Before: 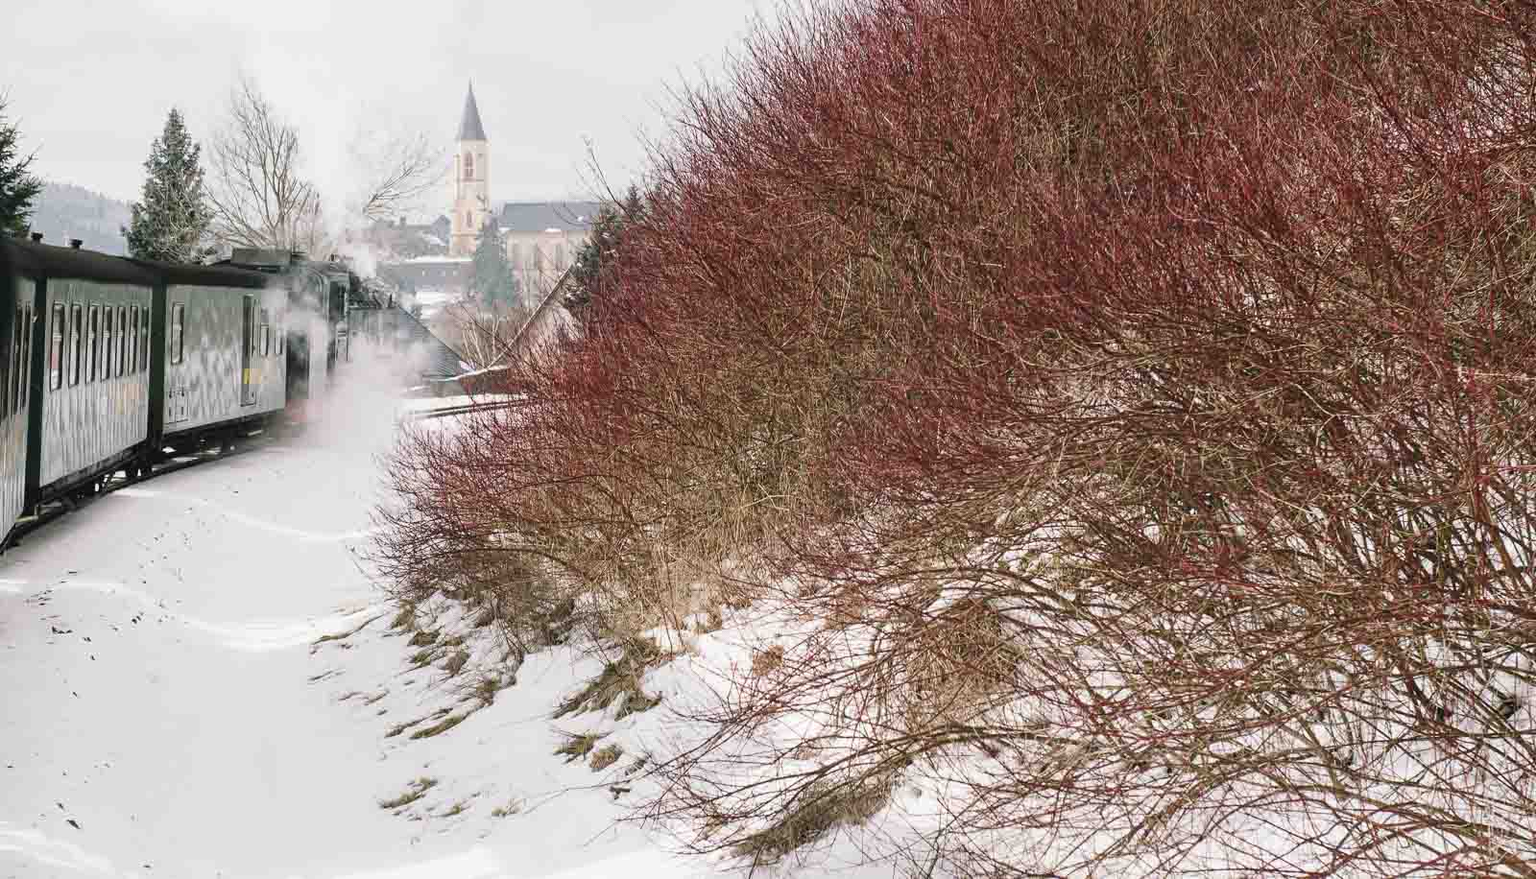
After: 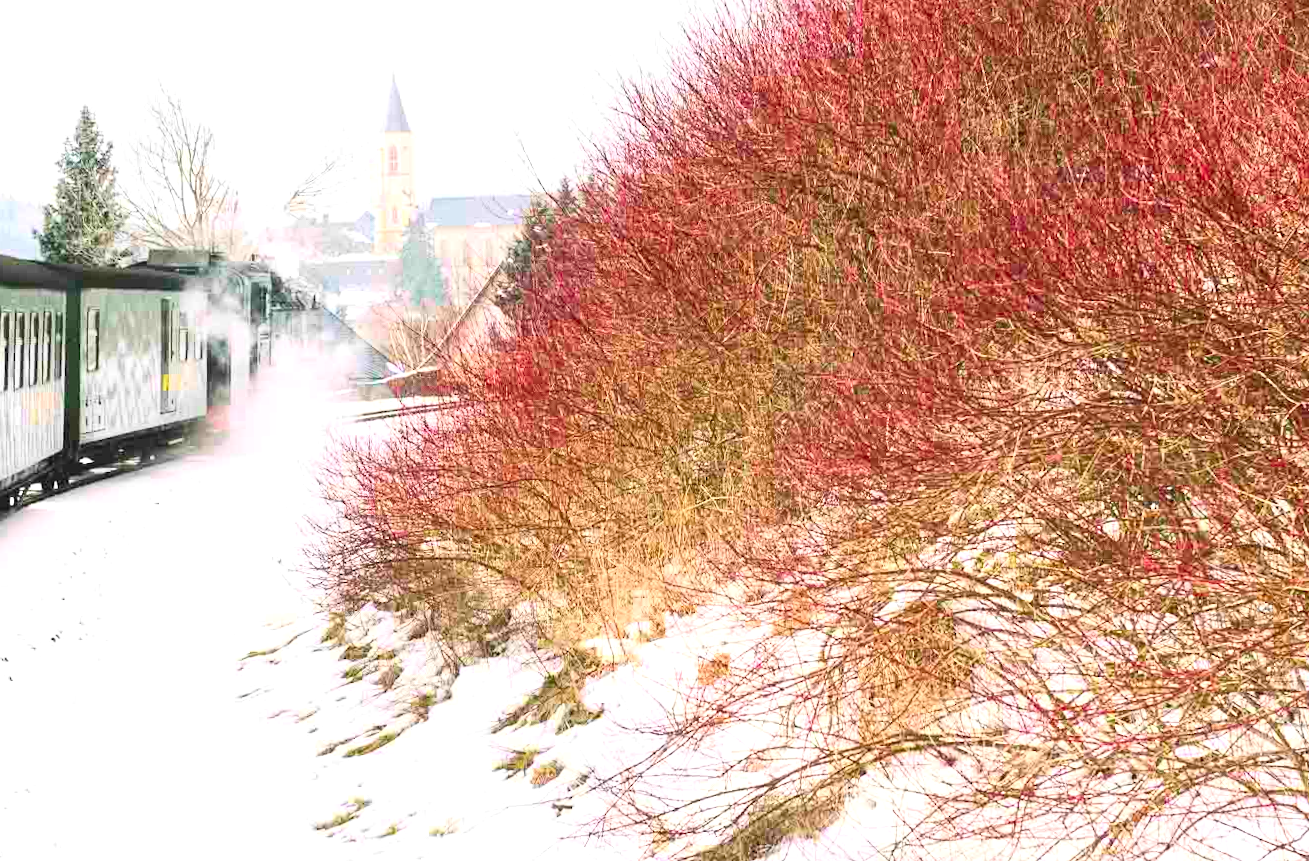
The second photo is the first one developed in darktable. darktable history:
contrast brightness saturation: contrast 0.2, brightness 0.2, saturation 0.8
crop and rotate: angle 1°, left 4.281%, top 0.642%, right 11.383%, bottom 2.486%
exposure: exposure 0.661 EV, compensate highlight preservation false
